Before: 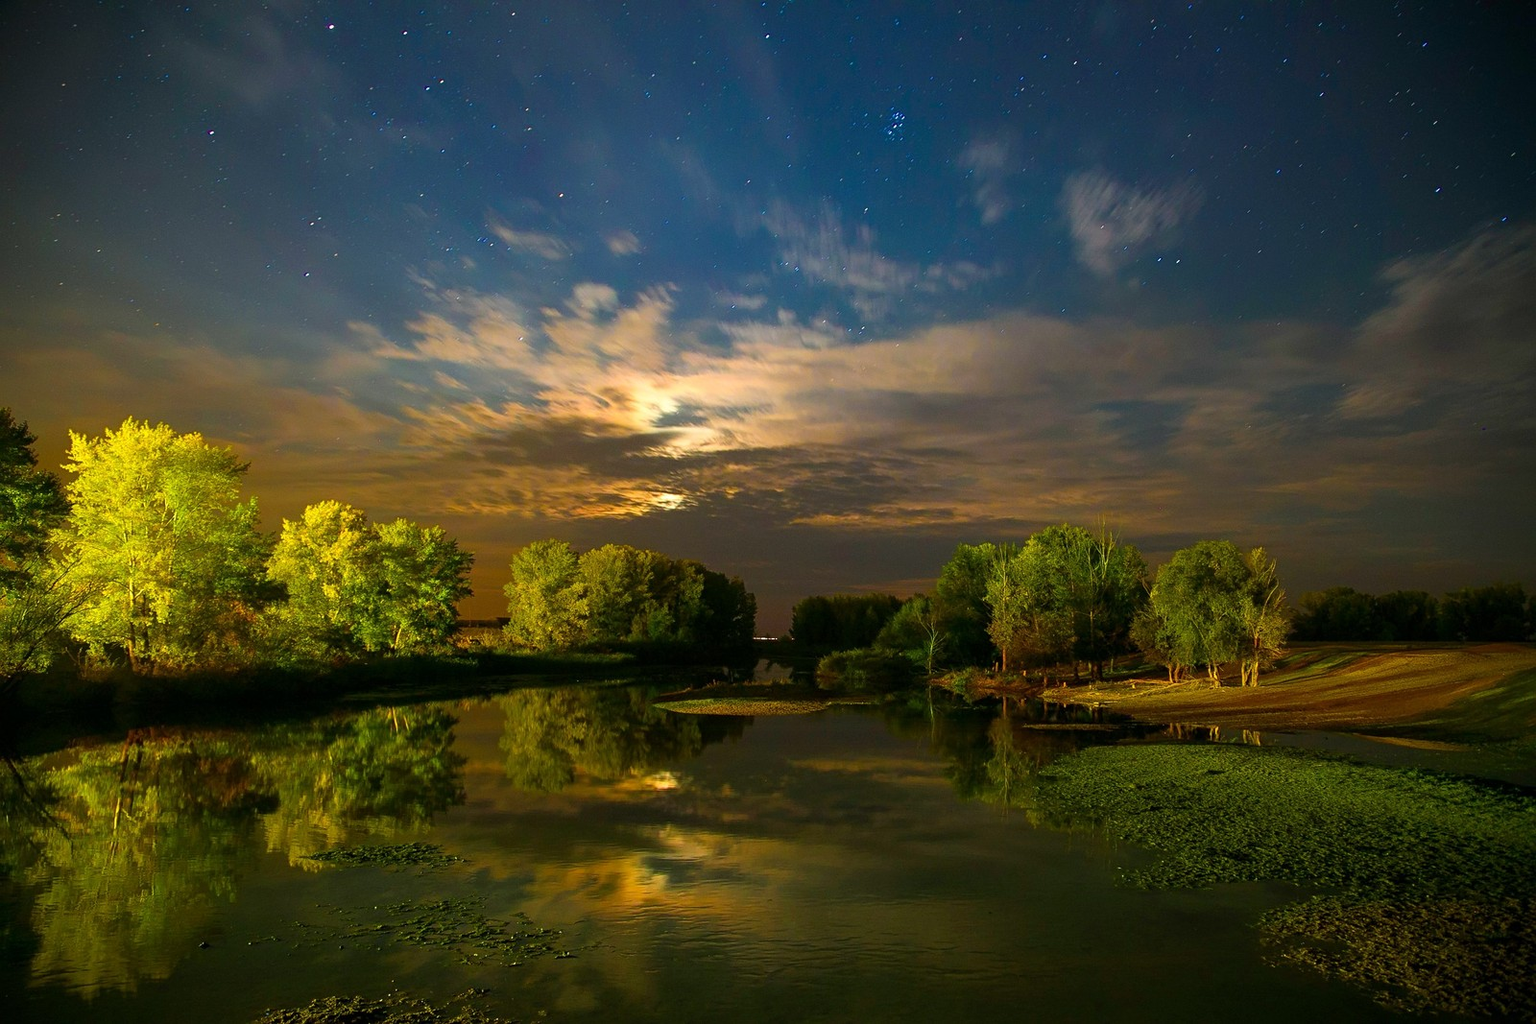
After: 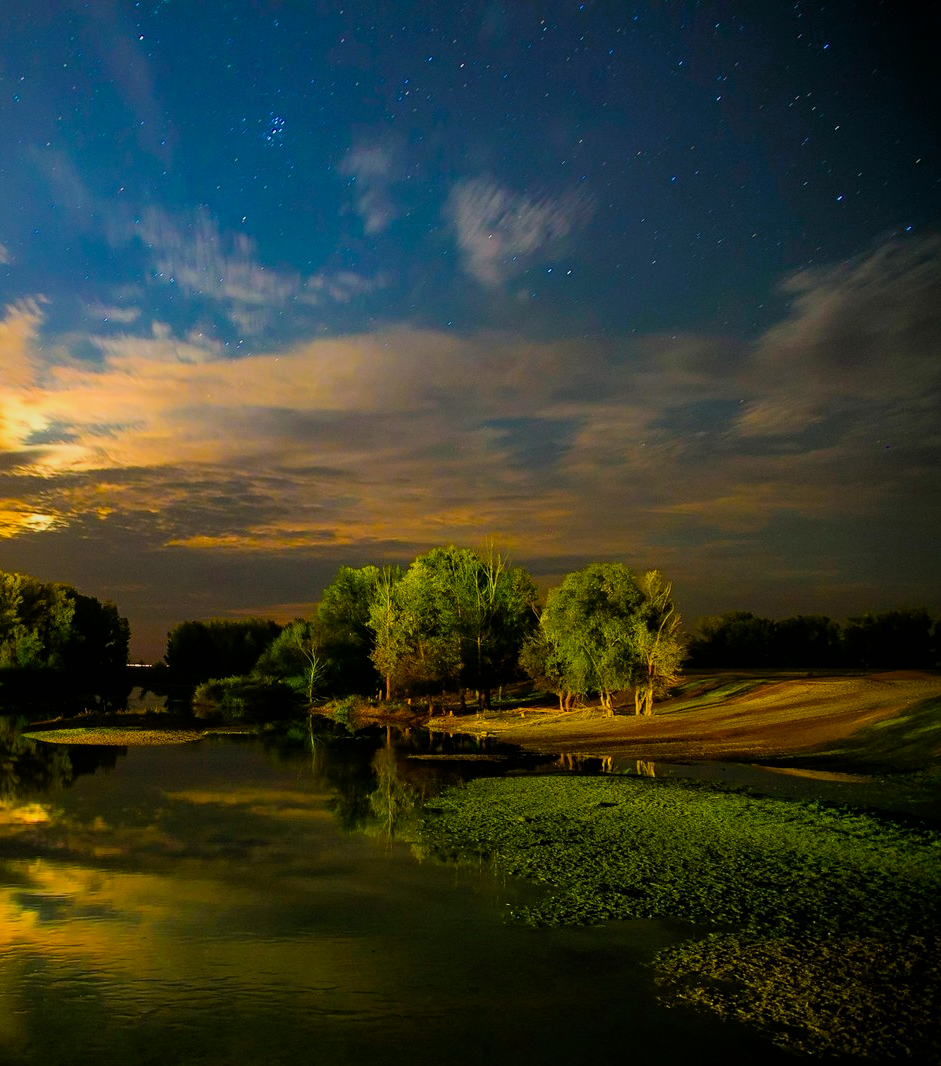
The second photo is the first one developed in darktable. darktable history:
color balance rgb: power › luminance 1.53%, highlights gain › chroma 2.992%, highlights gain › hue 76.78°, perceptual saturation grading › global saturation 10.591%, perceptual brilliance grading › global brilliance 12.783%, global vibrance 20%
filmic rgb: black relative exposure -7.24 EV, white relative exposure 5.07 EV, hardness 3.22, color science v6 (2022)
crop: left 41.17%
